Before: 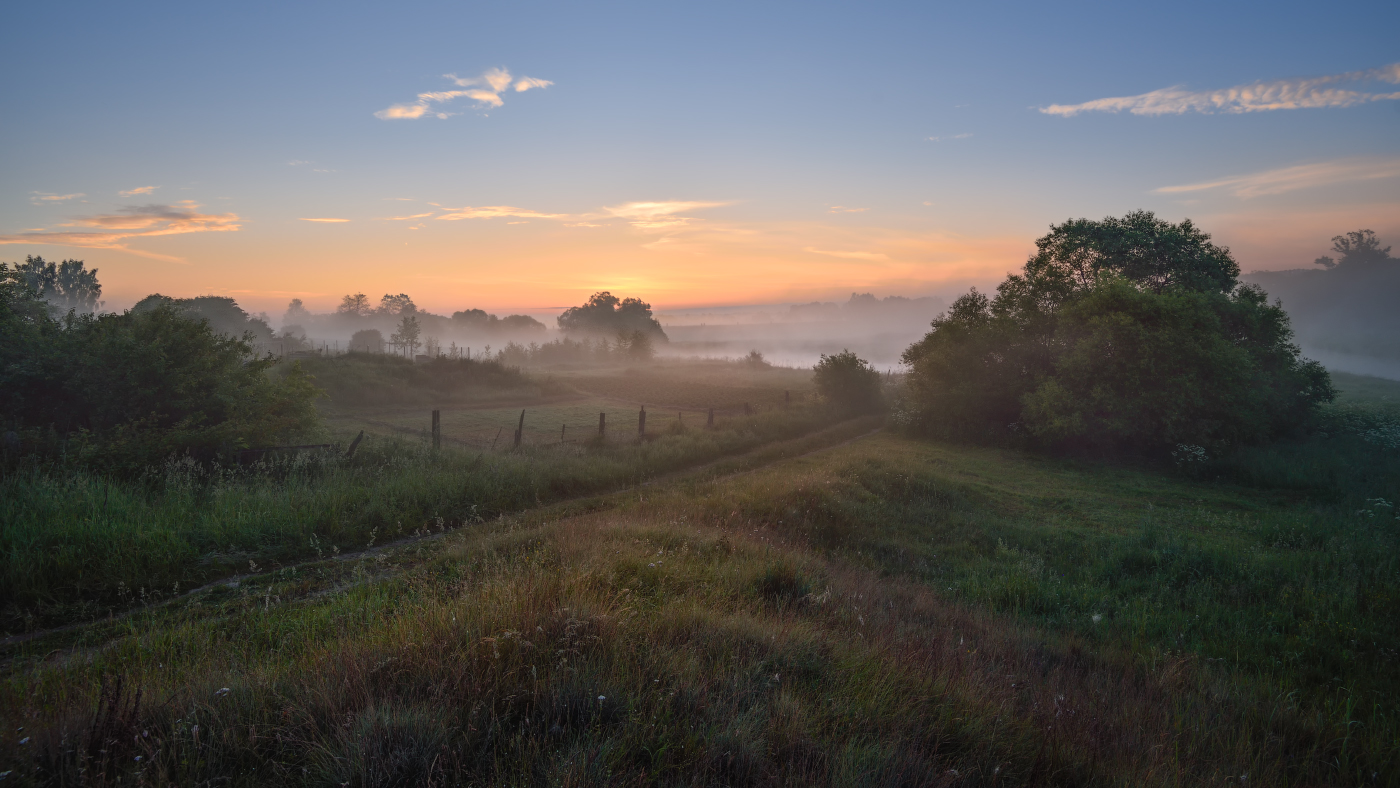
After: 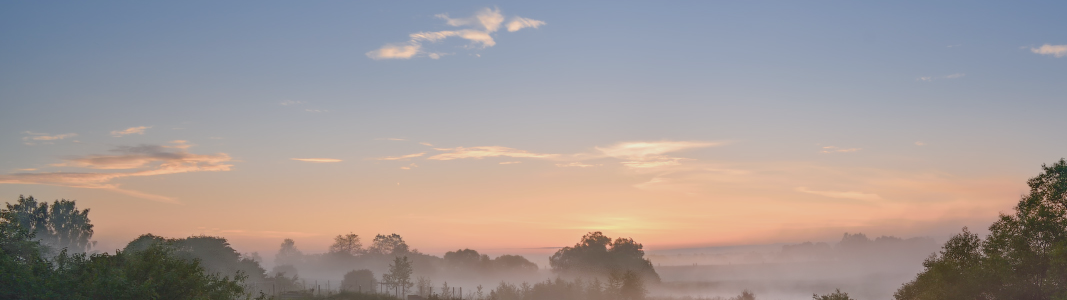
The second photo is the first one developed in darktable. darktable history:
crop: left 0.579%, top 7.627%, right 23.167%, bottom 54.275%
color balance rgb: shadows lift › chroma 1%, shadows lift › hue 113°, highlights gain › chroma 0.2%, highlights gain › hue 333°, perceptual saturation grading › global saturation 20%, perceptual saturation grading › highlights -50%, perceptual saturation grading › shadows 25%, contrast -10%
